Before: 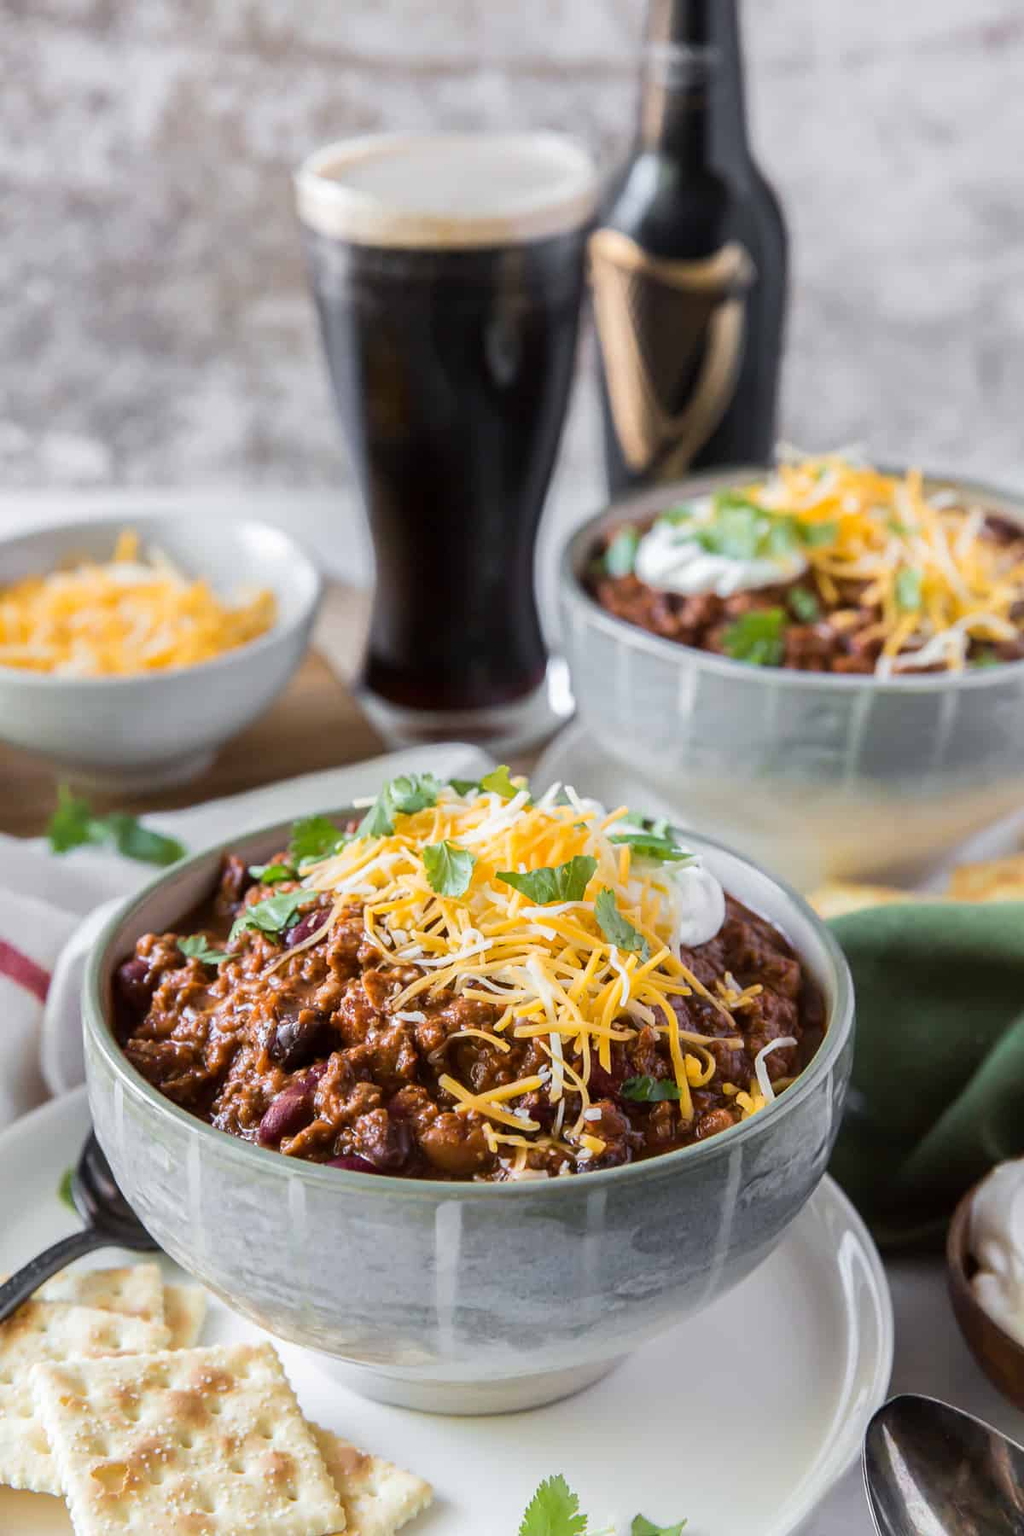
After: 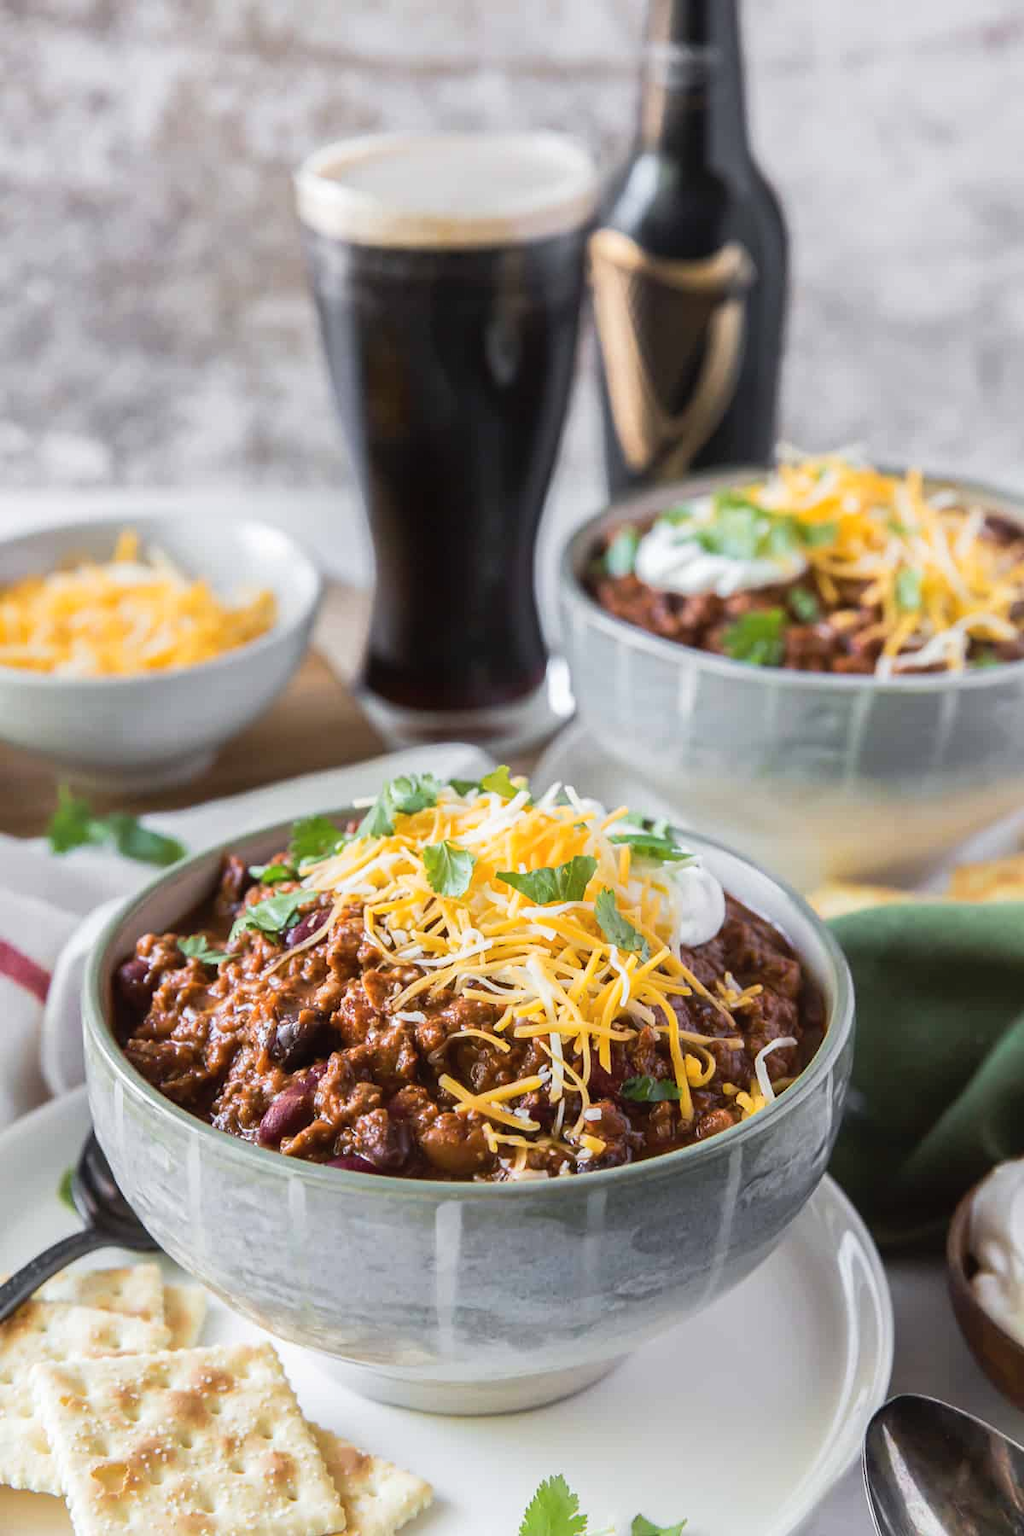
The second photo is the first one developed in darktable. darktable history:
local contrast: mode bilateral grid, contrast 21, coarseness 49, detail 101%, midtone range 0.2
tone curve: curves: ch0 [(0, 0.024) (0.119, 0.146) (0.474, 0.485) (0.718, 0.739) (0.817, 0.839) (1, 0.998)]; ch1 [(0, 0) (0.377, 0.416) (0.439, 0.451) (0.477, 0.477) (0.501, 0.503) (0.538, 0.544) (0.58, 0.602) (0.664, 0.676) (0.783, 0.804) (1, 1)]; ch2 [(0, 0) (0.38, 0.405) (0.463, 0.456) (0.498, 0.497) (0.524, 0.535) (0.578, 0.576) (0.648, 0.665) (1, 1)], preserve colors none
